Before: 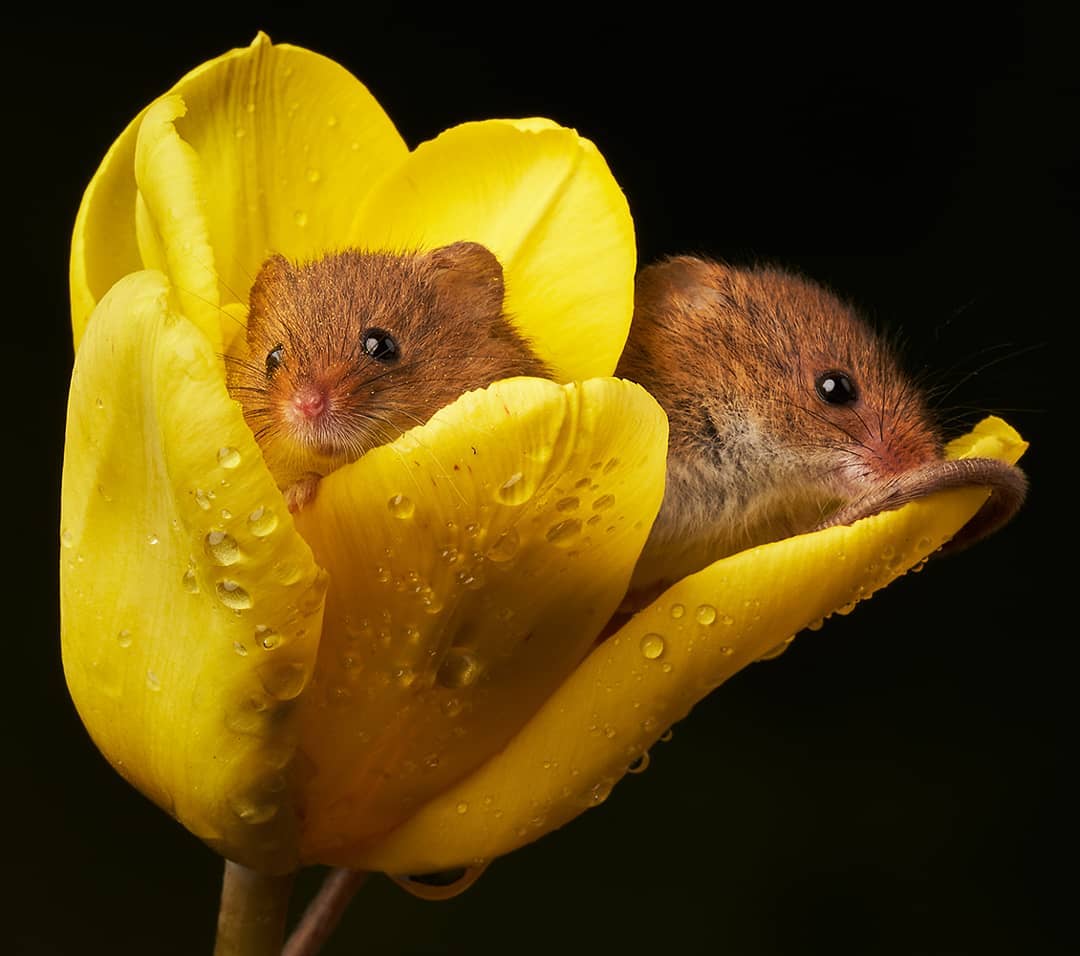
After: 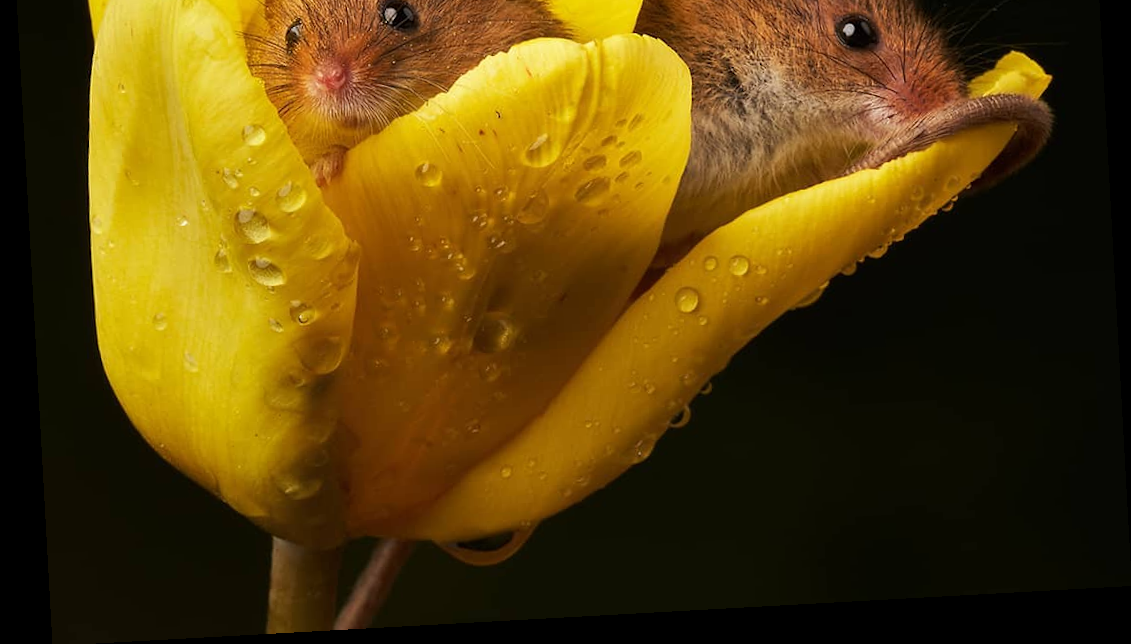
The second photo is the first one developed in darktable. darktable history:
rotate and perspective: rotation -3.18°, automatic cropping off
crop and rotate: top 36.435%
